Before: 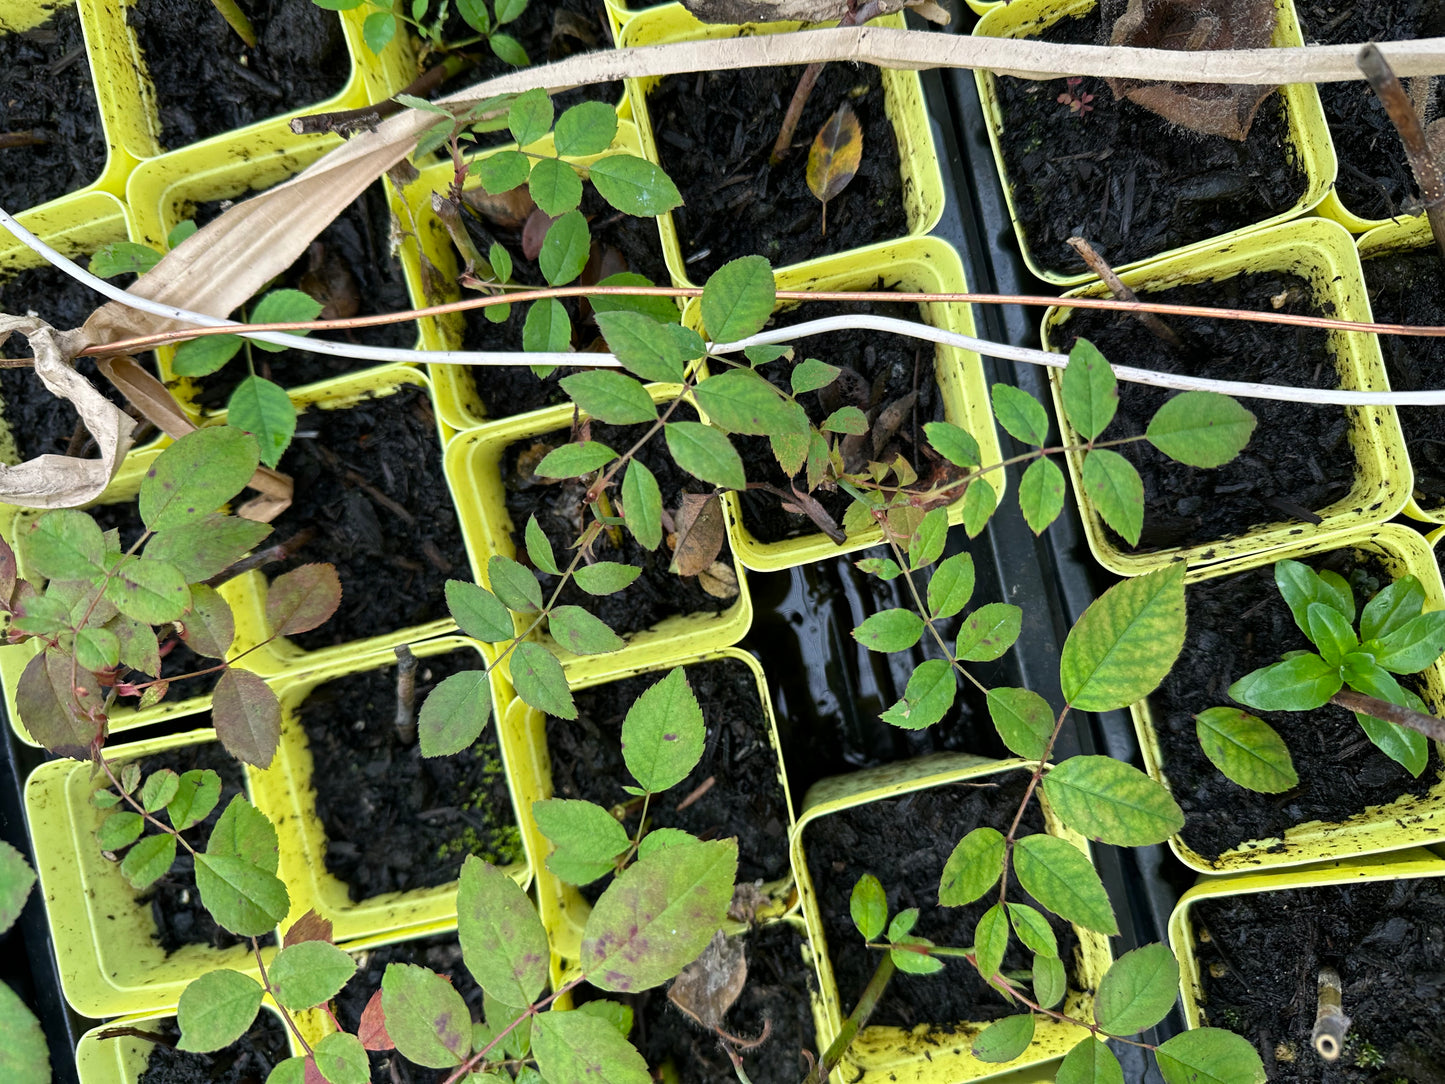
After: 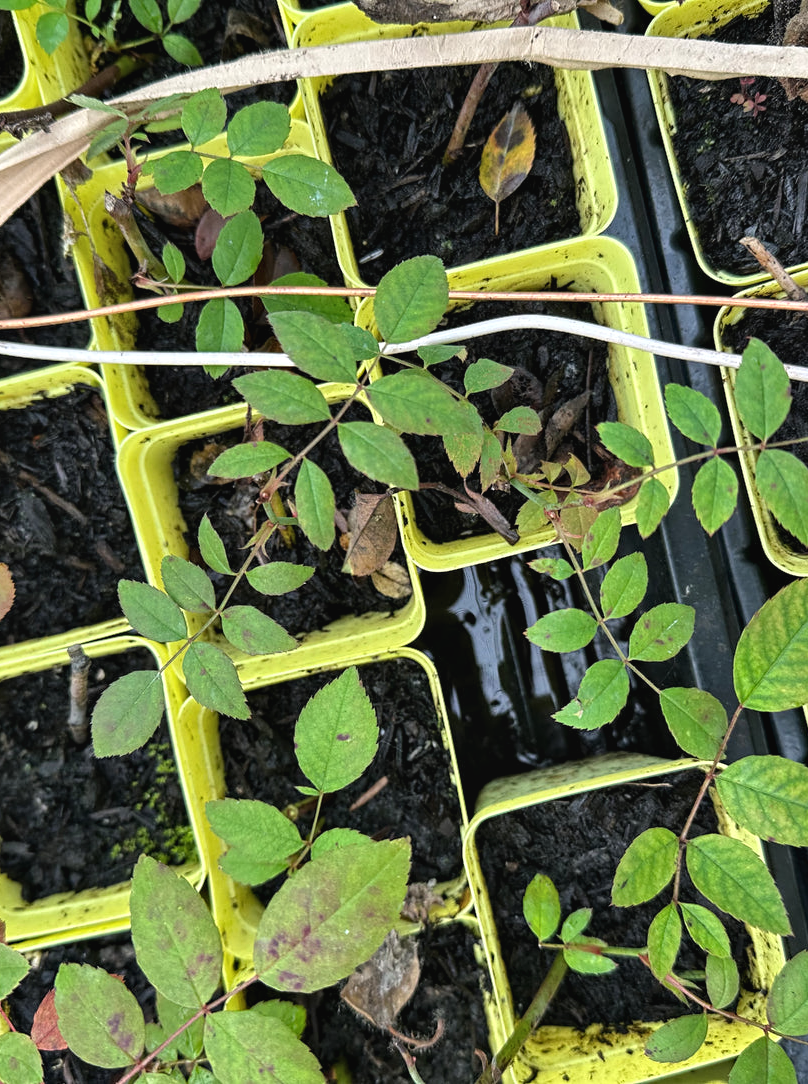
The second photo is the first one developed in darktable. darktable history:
crop and rotate: left 22.651%, right 21.37%
contrast equalizer: octaves 7, y [[0.502, 0.505, 0.512, 0.529, 0.564, 0.588], [0.5 ×6], [0.502, 0.505, 0.512, 0.529, 0.564, 0.588], [0, 0.001, 0.001, 0.004, 0.008, 0.011], [0, 0.001, 0.001, 0.004, 0.008, 0.011]]
shadows and highlights: shadows 74.88, highlights -26.51, soften with gaussian
tone equalizer: on, module defaults
color balance rgb: global offset › luminance 0.264%, perceptual saturation grading › global saturation -0.136%
